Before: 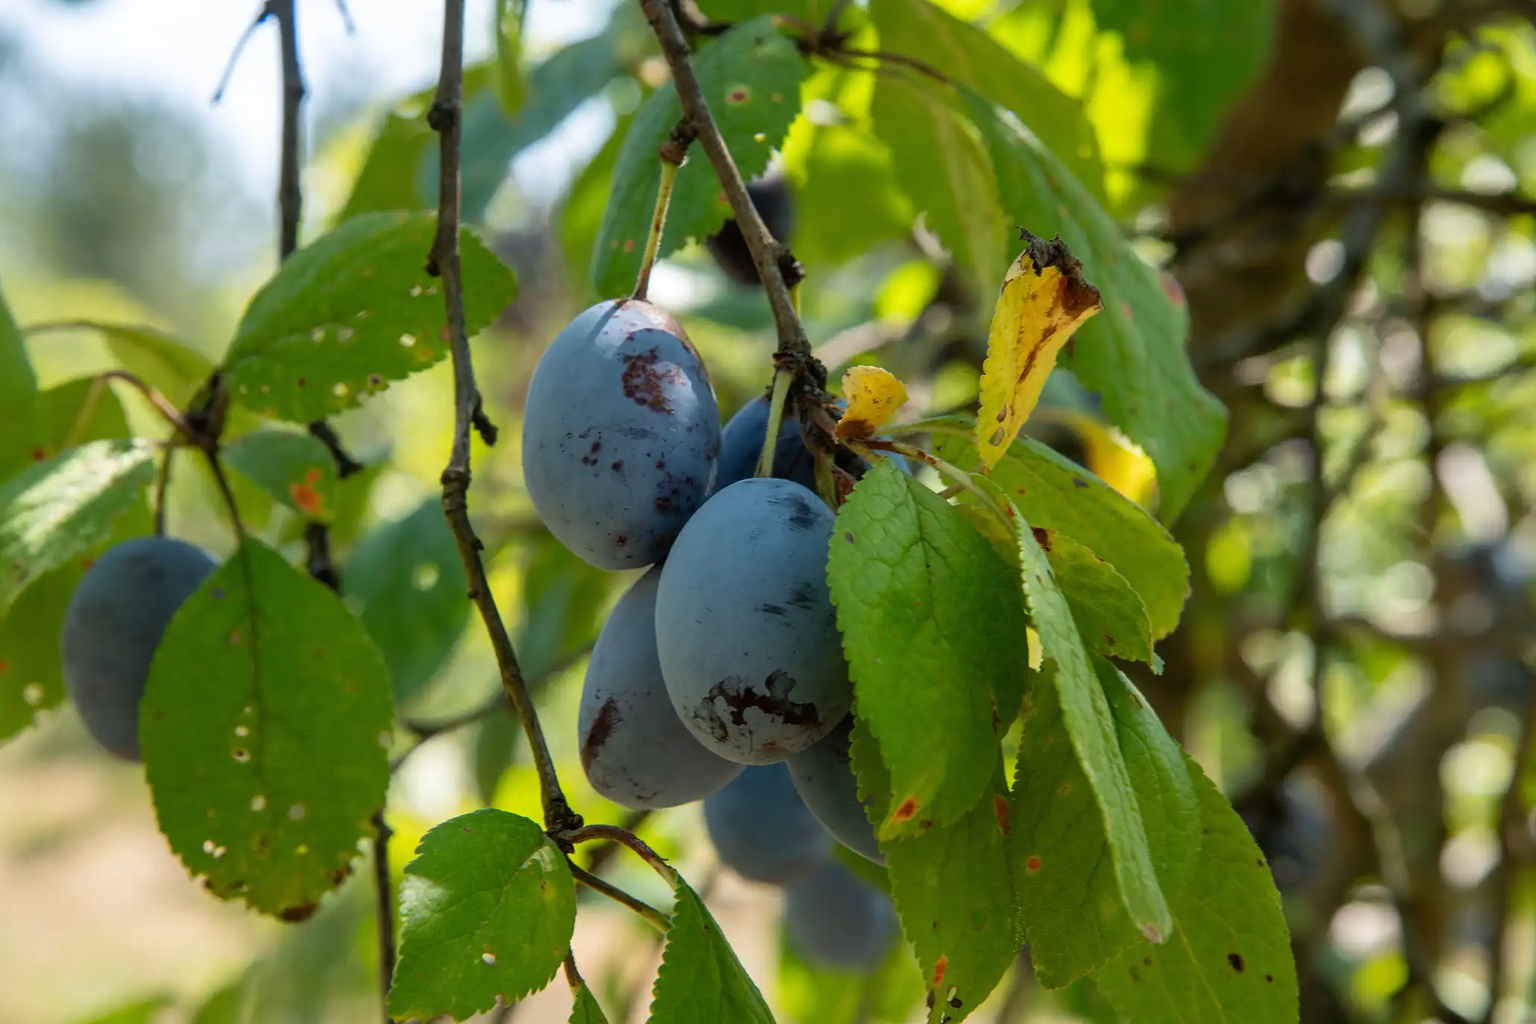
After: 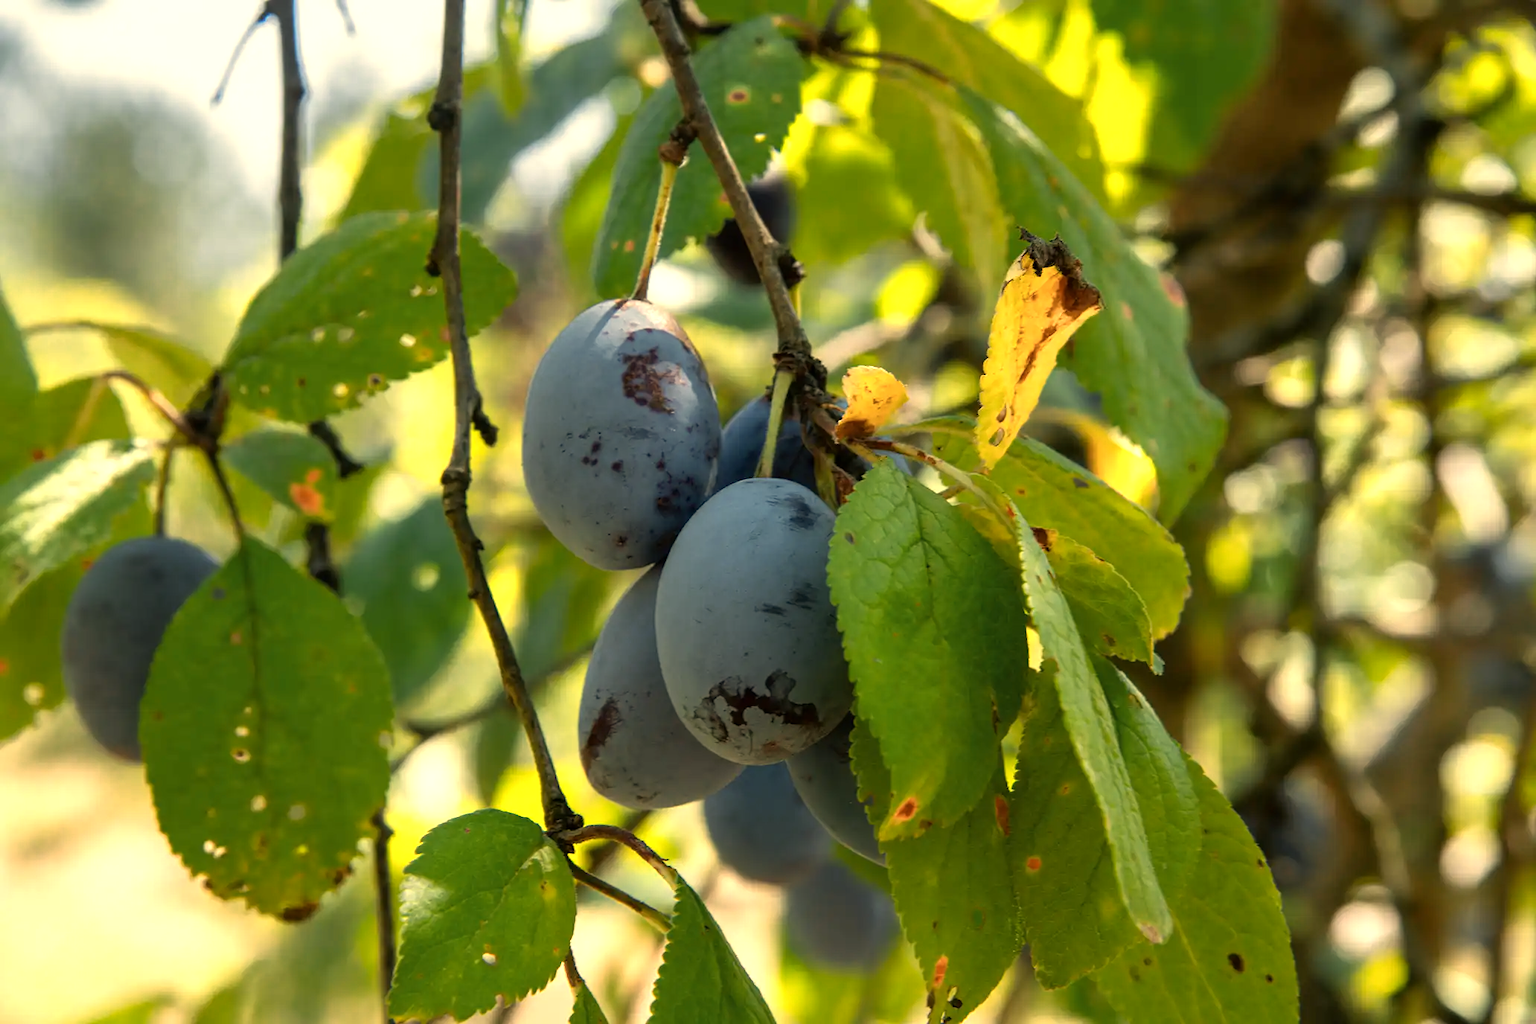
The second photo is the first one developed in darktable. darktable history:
color correction: highlights a* 2.31, highlights b* 23.17
color zones: curves: ch0 [(0.018, 0.548) (0.197, 0.654) (0.425, 0.447) (0.605, 0.658) (0.732, 0.579)]; ch1 [(0.105, 0.531) (0.224, 0.531) (0.386, 0.39) (0.618, 0.456) (0.732, 0.456) (0.956, 0.421)]; ch2 [(0.039, 0.583) (0.215, 0.465) (0.399, 0.544) (0.465, 0.548) (0.614, 0.447) (0.724, 0.43) (0.882, 0.623) (0.956, 0.632)]
